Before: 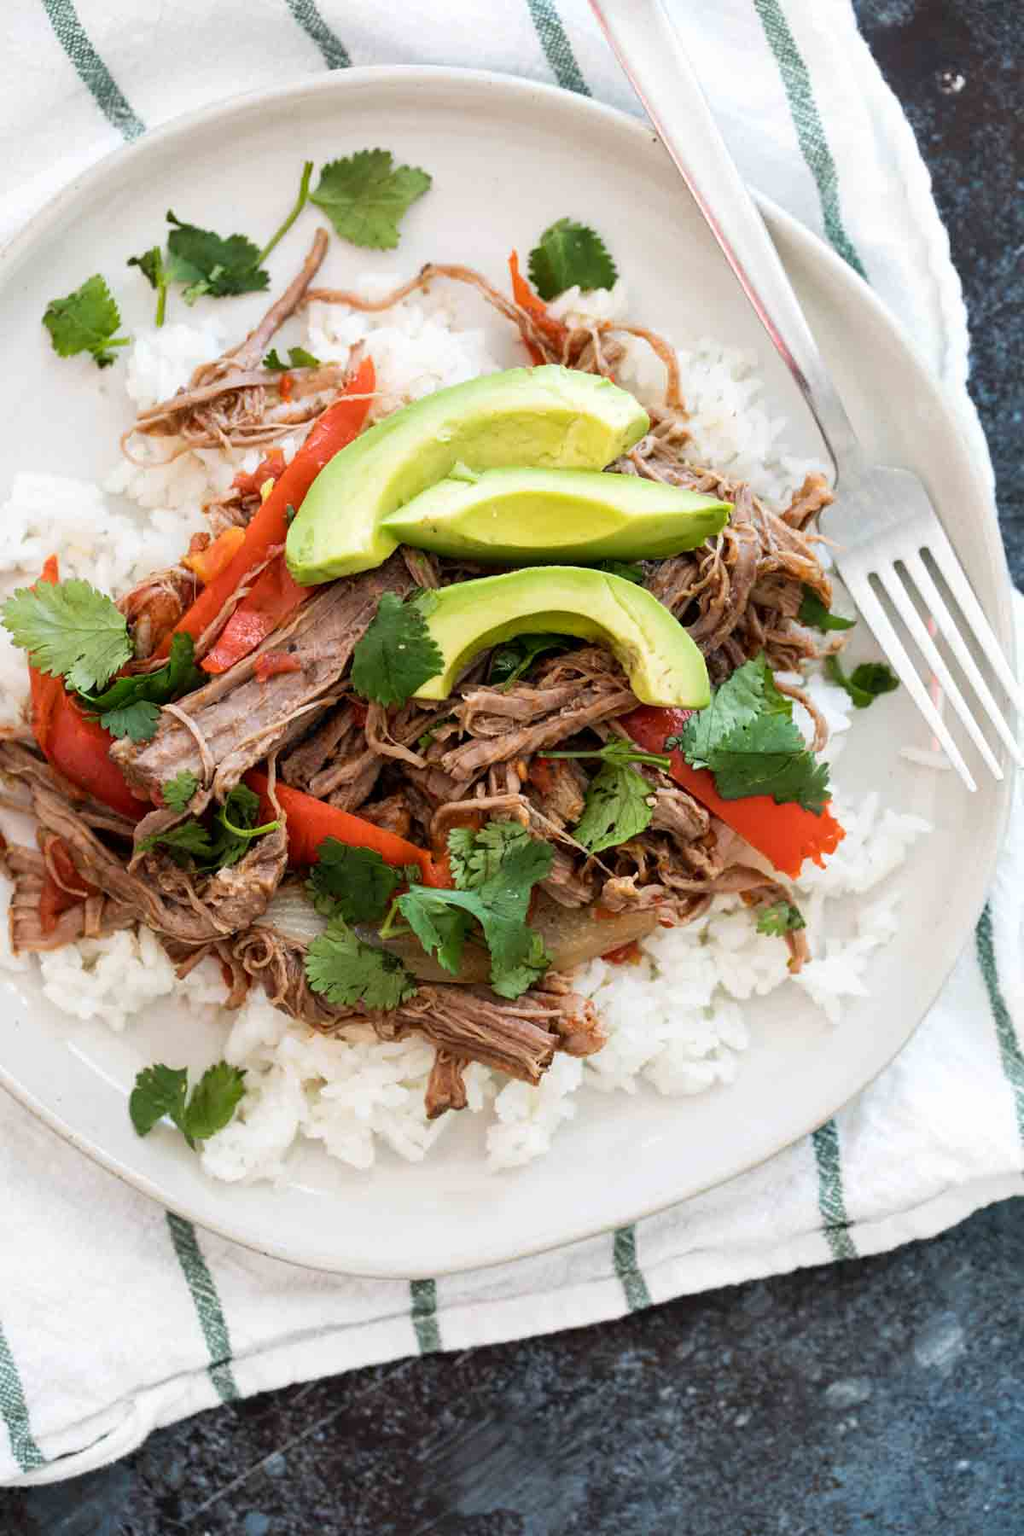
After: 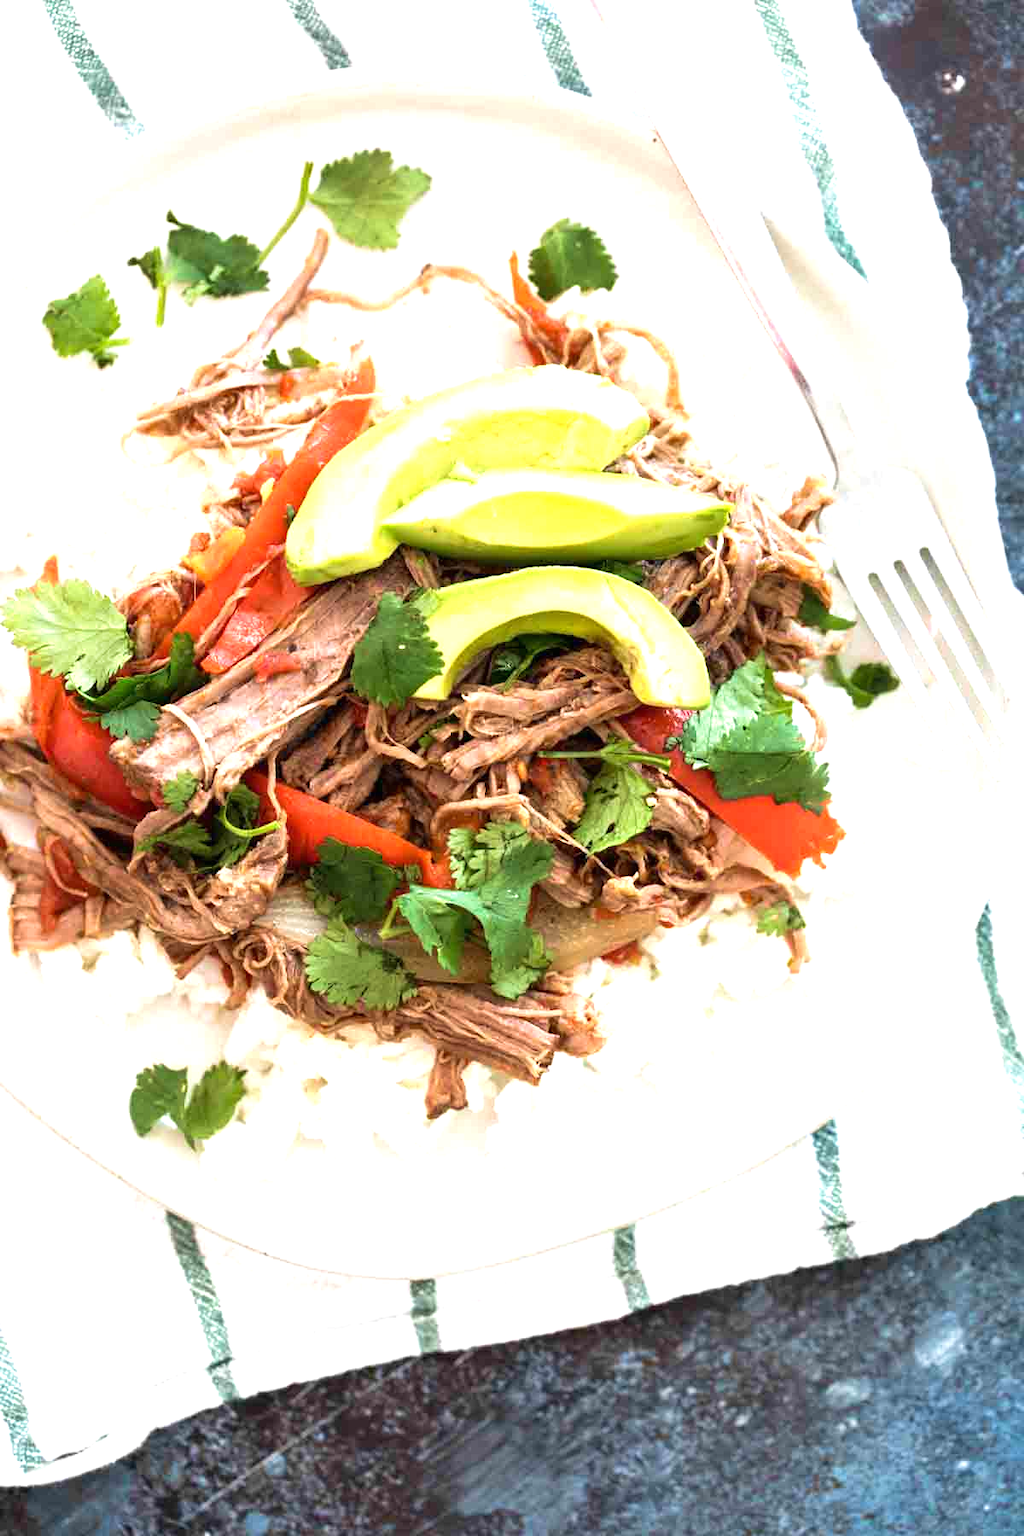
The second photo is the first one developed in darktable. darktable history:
exposure: black level correction 0, exposure 1.001 EV, compensate highlight preservation false
velvia: on, module defaults
